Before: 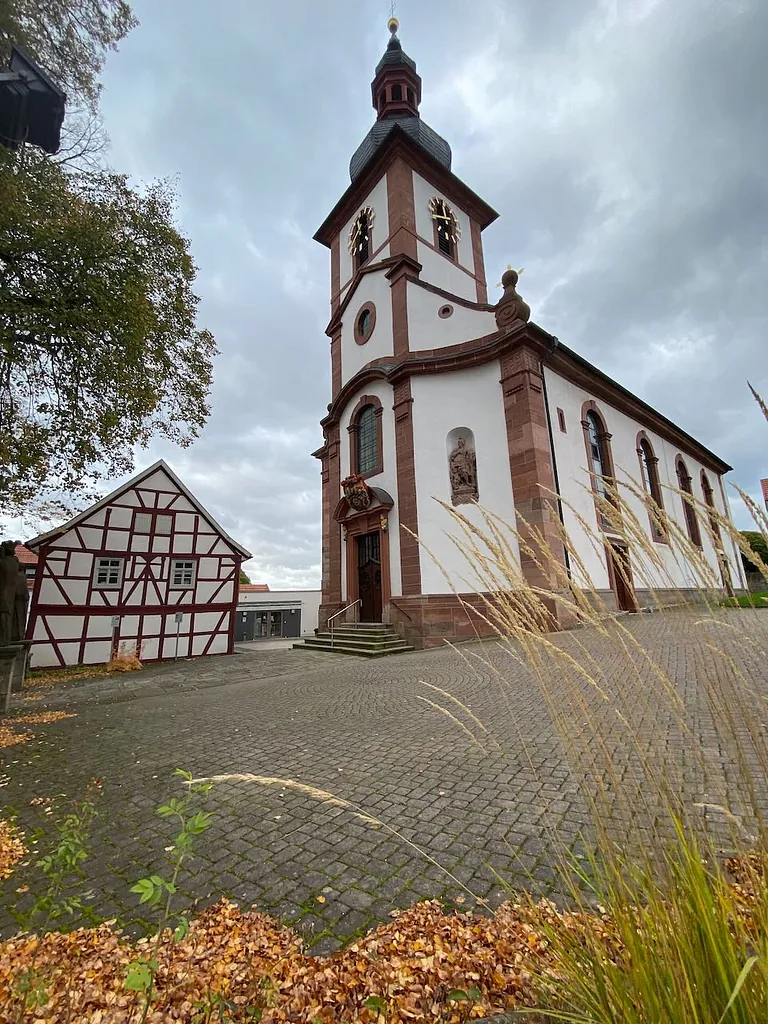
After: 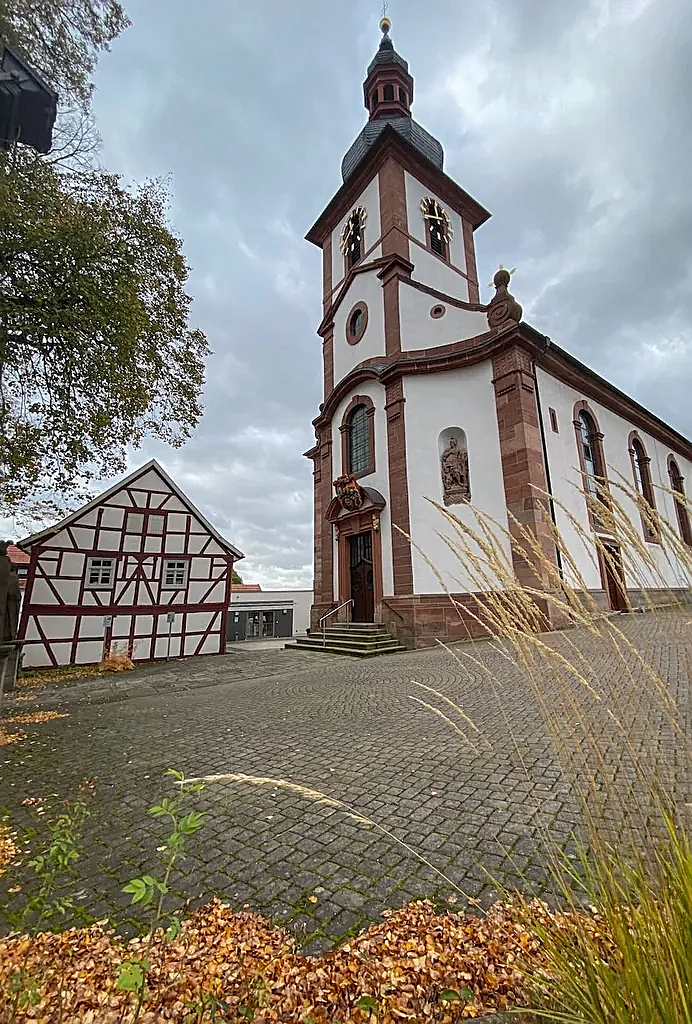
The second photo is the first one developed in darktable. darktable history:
sharpen: amount 0.575
local contrast: detail 115%
crop and rotate: left 1.088%, right 8.807%
